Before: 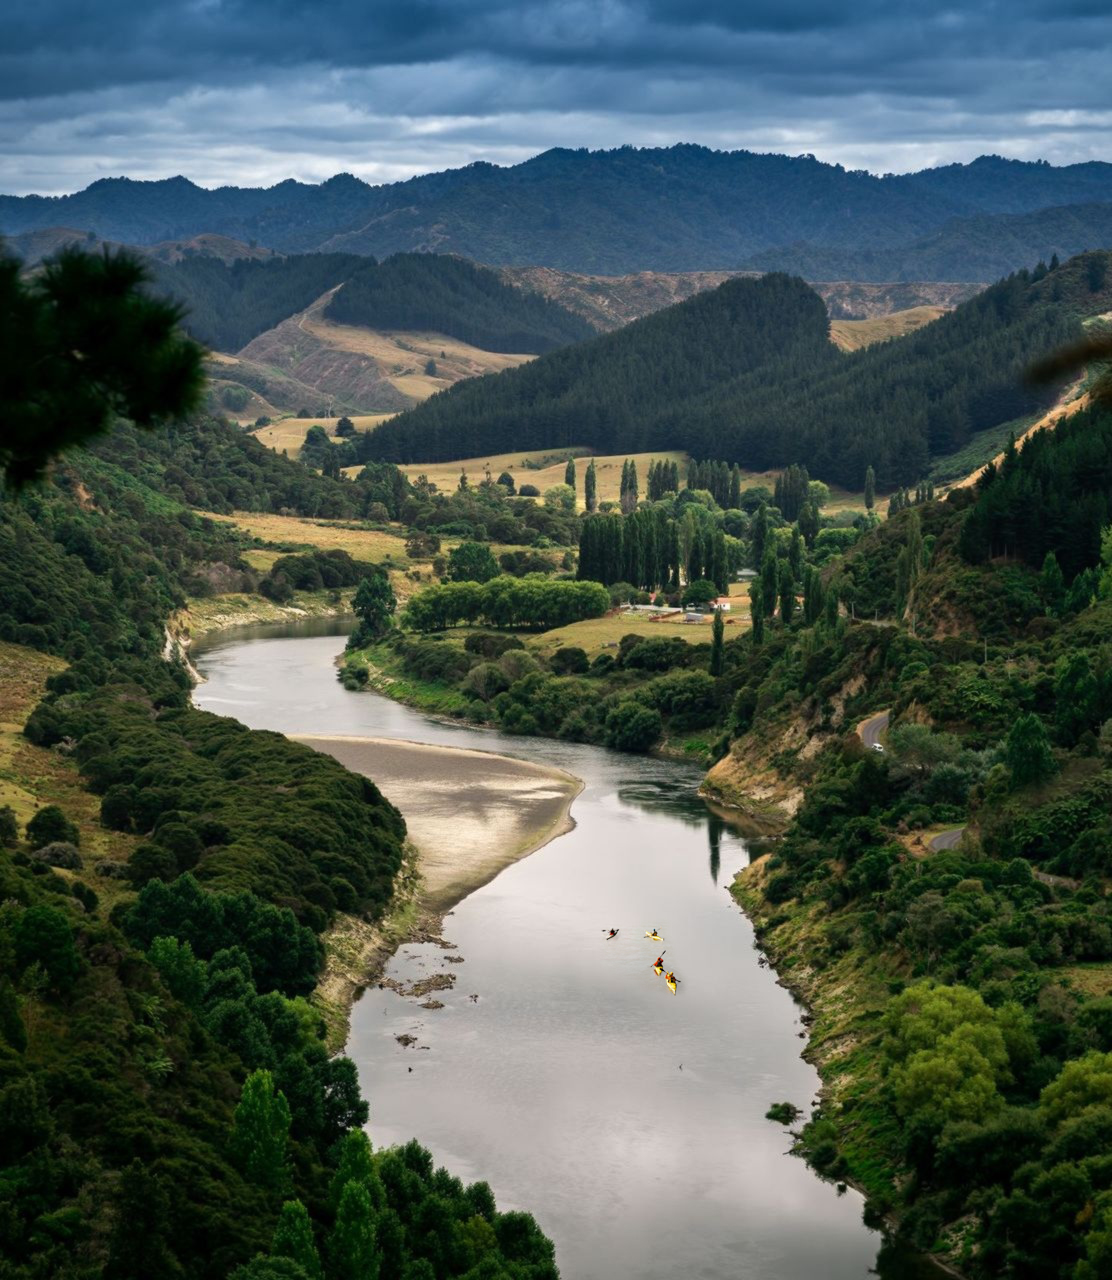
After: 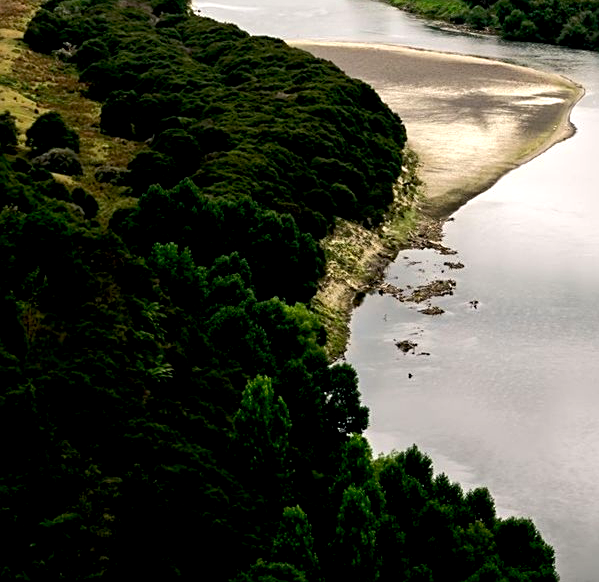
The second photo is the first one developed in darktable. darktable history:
crop and rotate: top 54.275%, right 46.13%, bottom 0.219%
exposure: black level correction 0.018, exposure -0.009 EV, compensate highlight preservation false
sharpen: radius 1.933
tone equalizer: -8 EV -0.435 EV, -7 EV -0.356 EV, -6 EV -0.295 EV, -5 EV -0.246 EV, -3 EV 0.24 EV, -2 EV 0.309 EV, -1 EV 0.409 EV, +0 EV 0.416 EV, edges refinement/feathering 500, mask exposure compensation -1.57 EV, preserve details no
